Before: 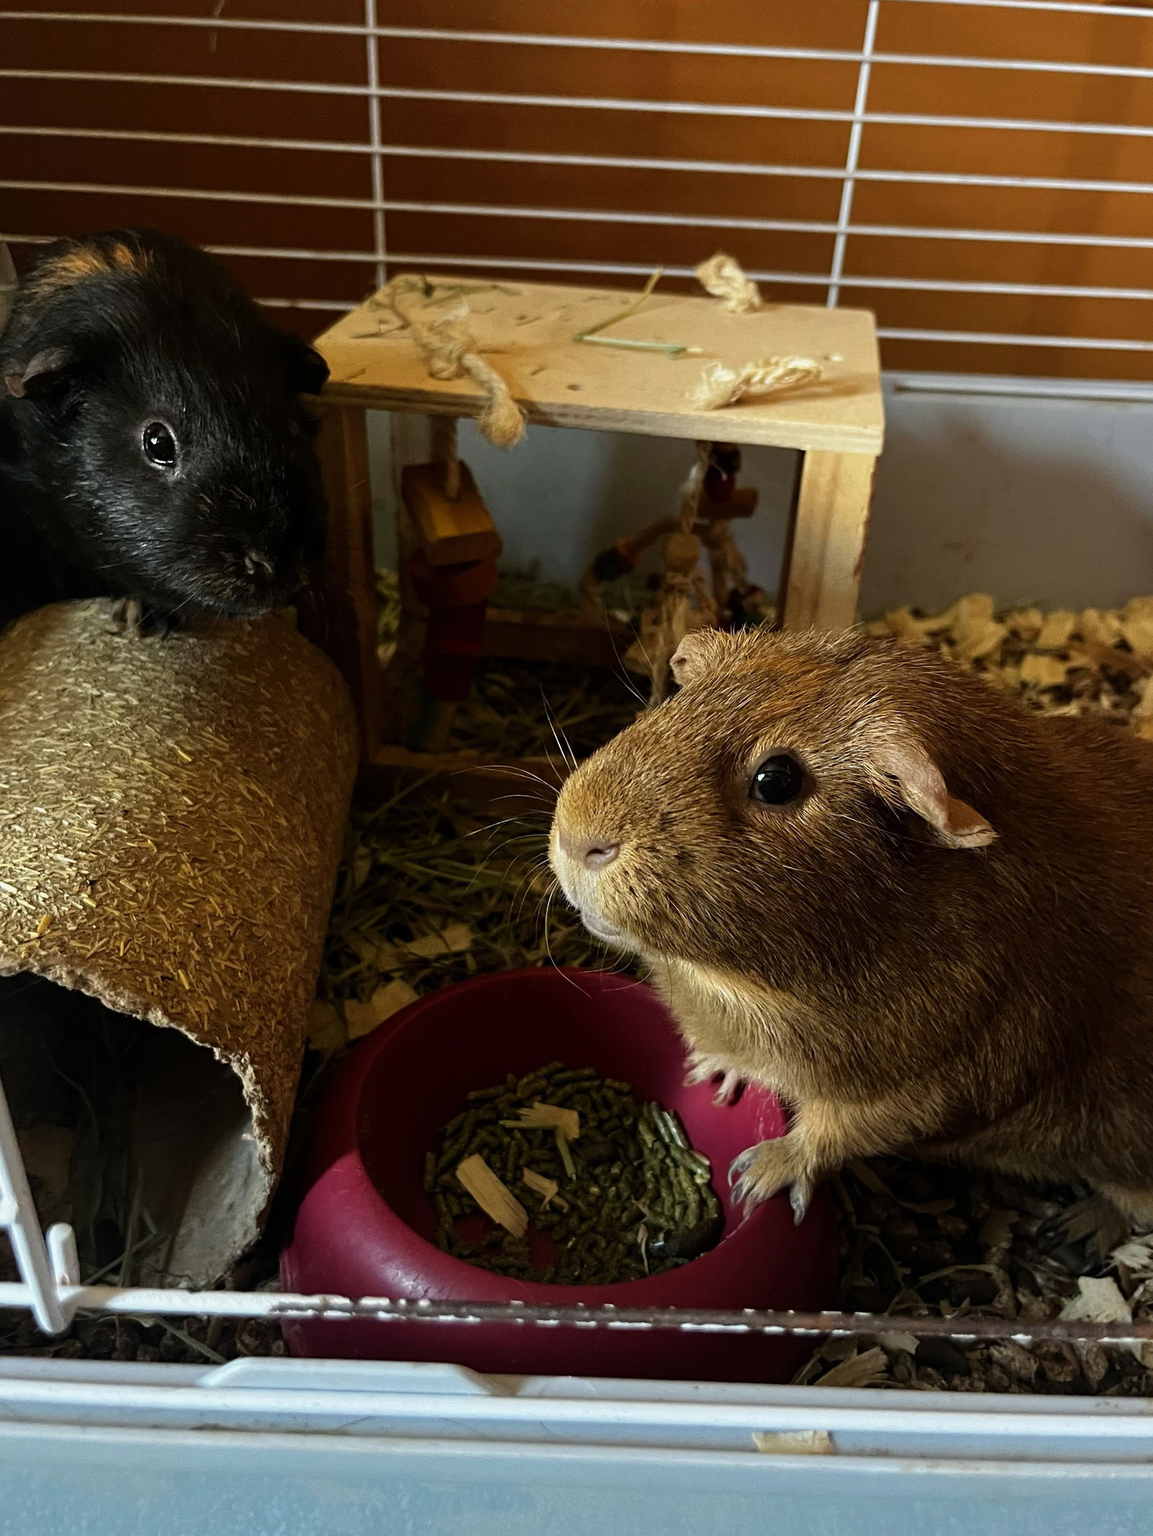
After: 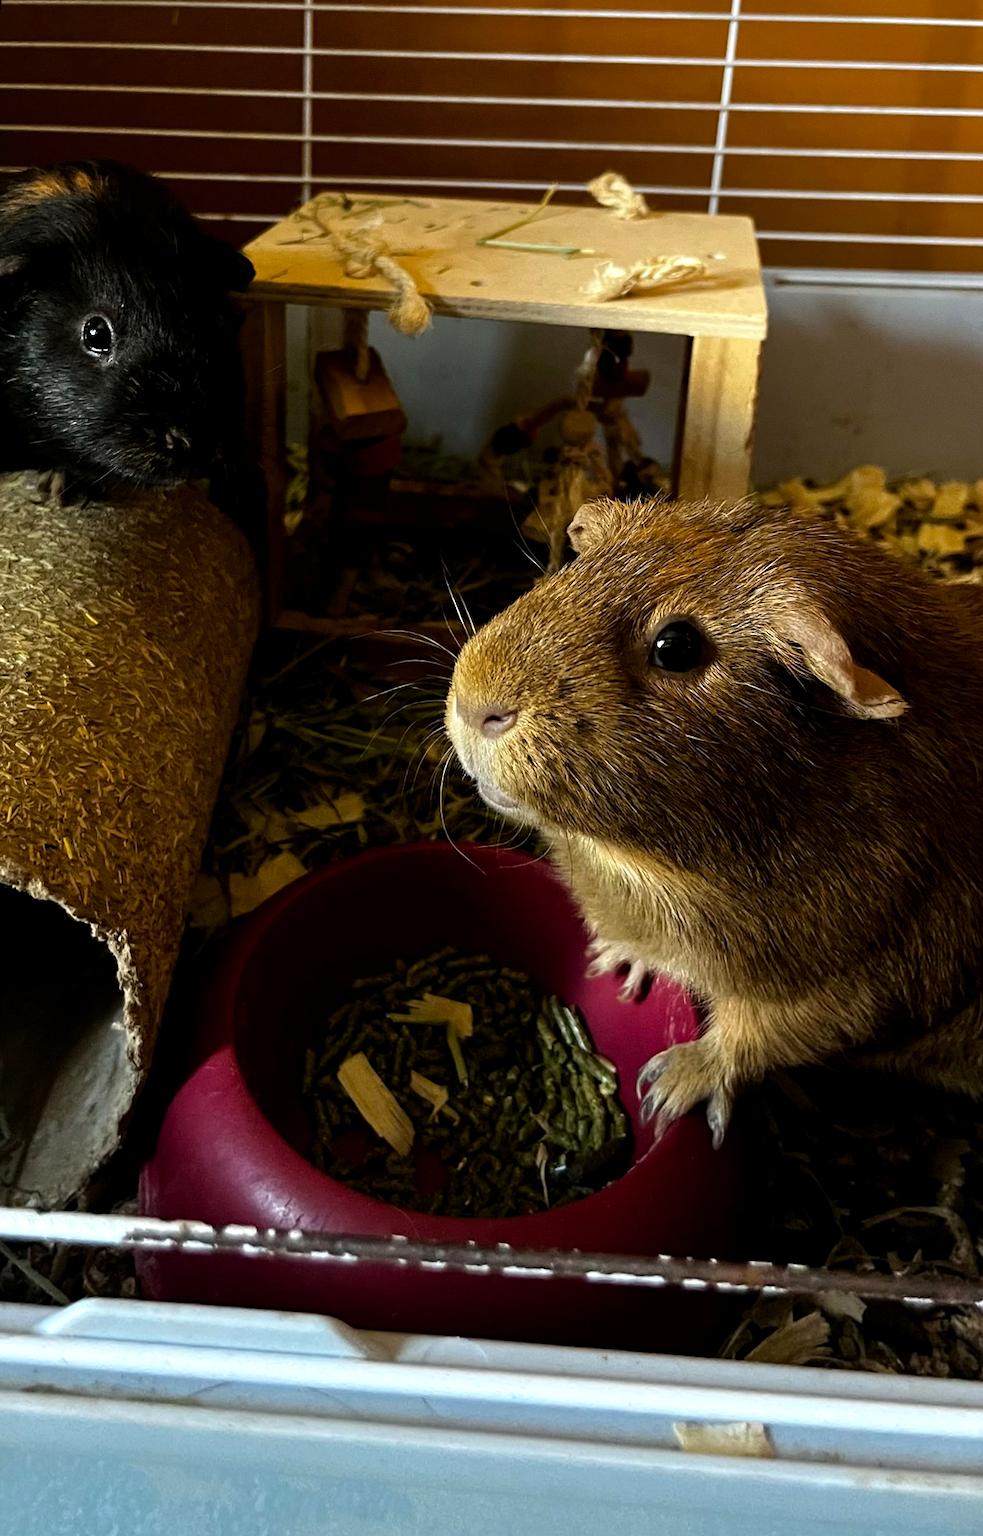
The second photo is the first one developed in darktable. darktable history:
color balance rgb: linear chroma grading › global chroma 10%, global vibrance 10%, contrast 15%, saturation formula JzAzBz (2021)
rotate and perspective: rotation 0.72°, lens shift (vertical) -0.352, lens shift (horizontal) -0.051, crop left 0.152, crop right 0.859, crop top 0.019, crop bottom 0.964
